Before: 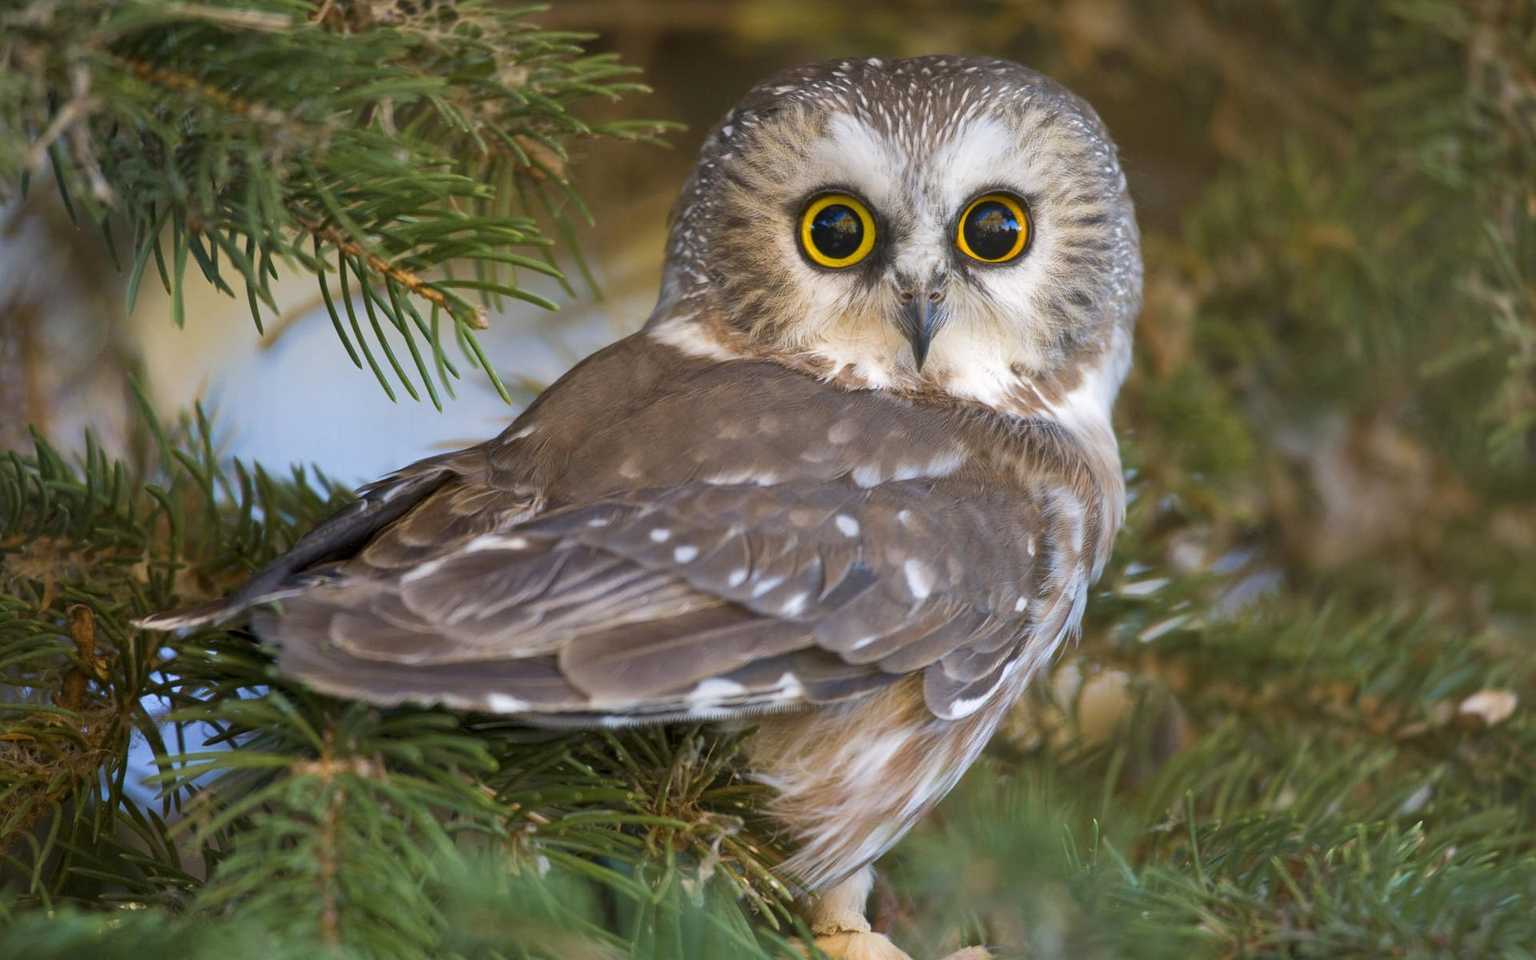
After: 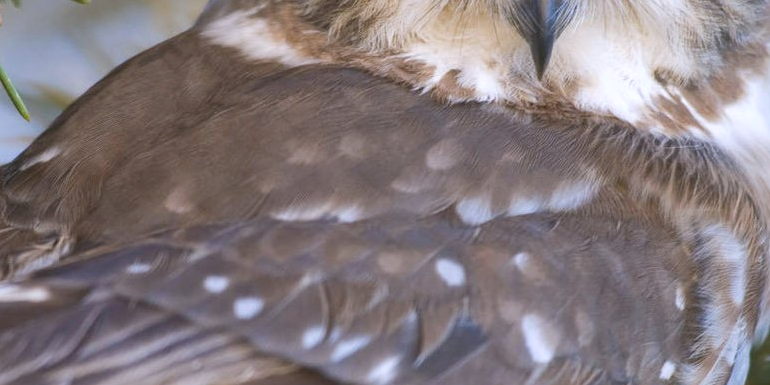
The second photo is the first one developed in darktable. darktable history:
color calibration: illuminant as shot in camera, x 0.358, y 0.373, temperature 4628.91 K
crop: left 31.765%, top 32.128%, right 27.505%, bottom 35.568%
